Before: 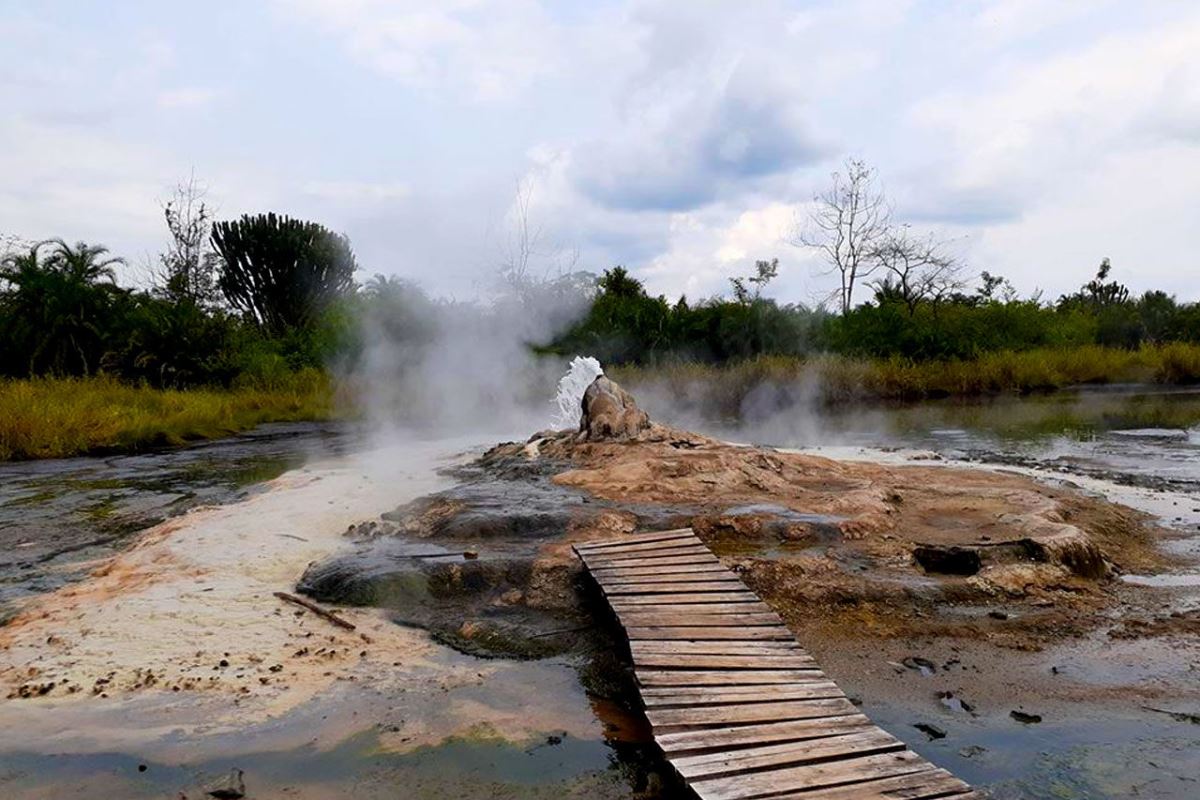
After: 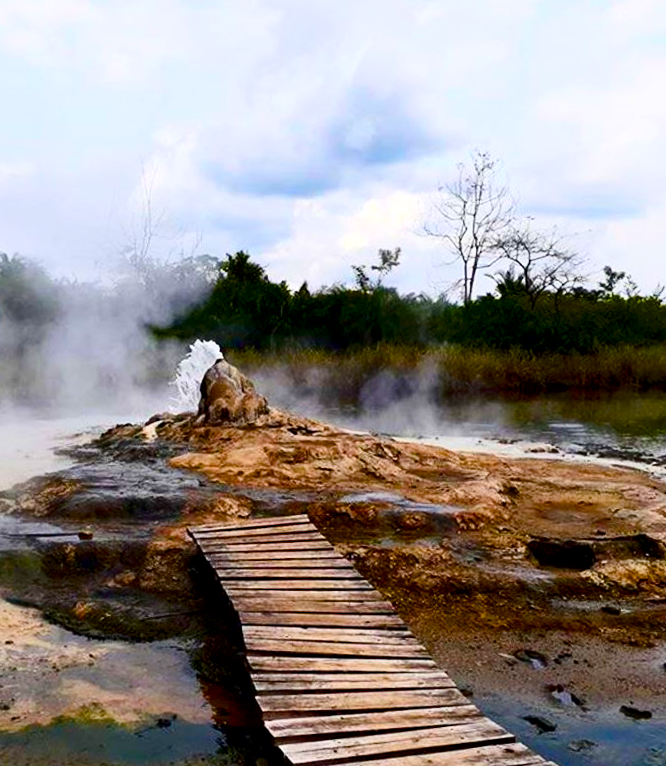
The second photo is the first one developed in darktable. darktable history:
local contrast: mode bilateral grid, contrast 20, coarseness 50, detail 120%, midtone range 0.2
tone equalizer: on, module defaults
crop: left 31.458%, top 0%, right 11.876%
color balance rgb: perceptual saturation grading › global saturation 20%, perceptual saturation grading › highlights -25%, perceptual saturation grading › shadows 50.52%, global vibrance 40.24%
contrast brightness saturation: contrast 0.28
rotate and perspective: rotation 1.57°, crop left 0.018, crop right 0.982, crop top 0.039, crop bottom 0.961
